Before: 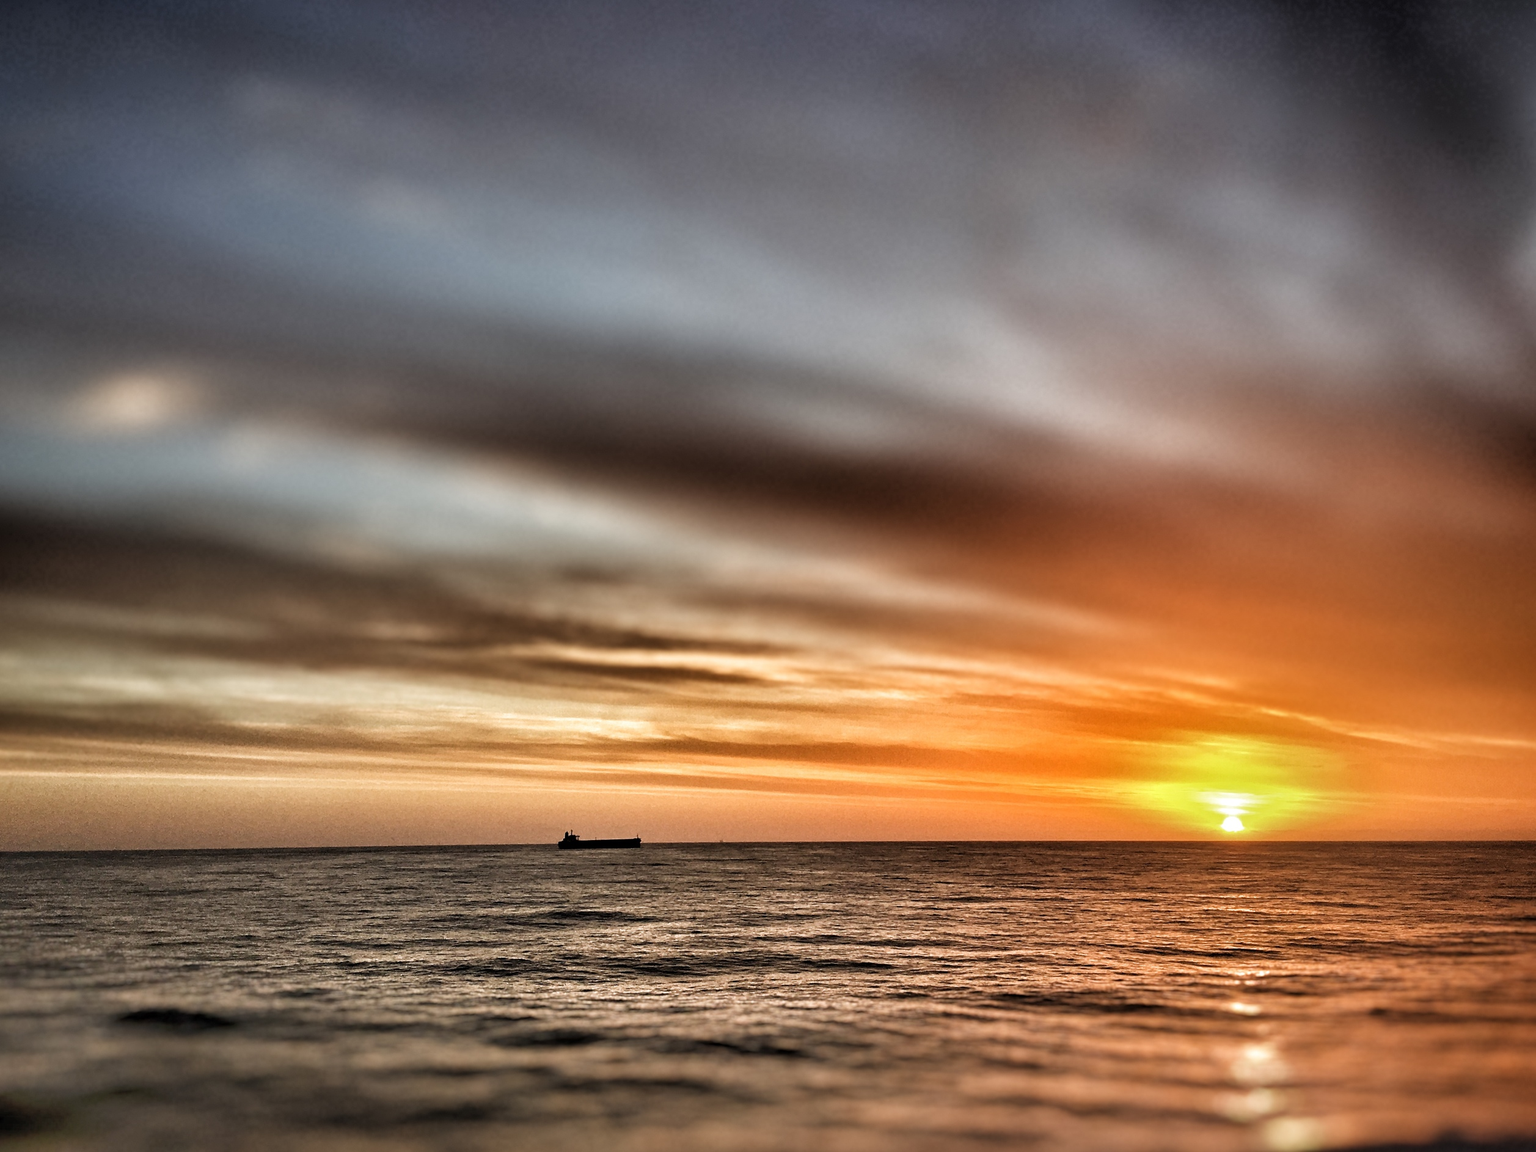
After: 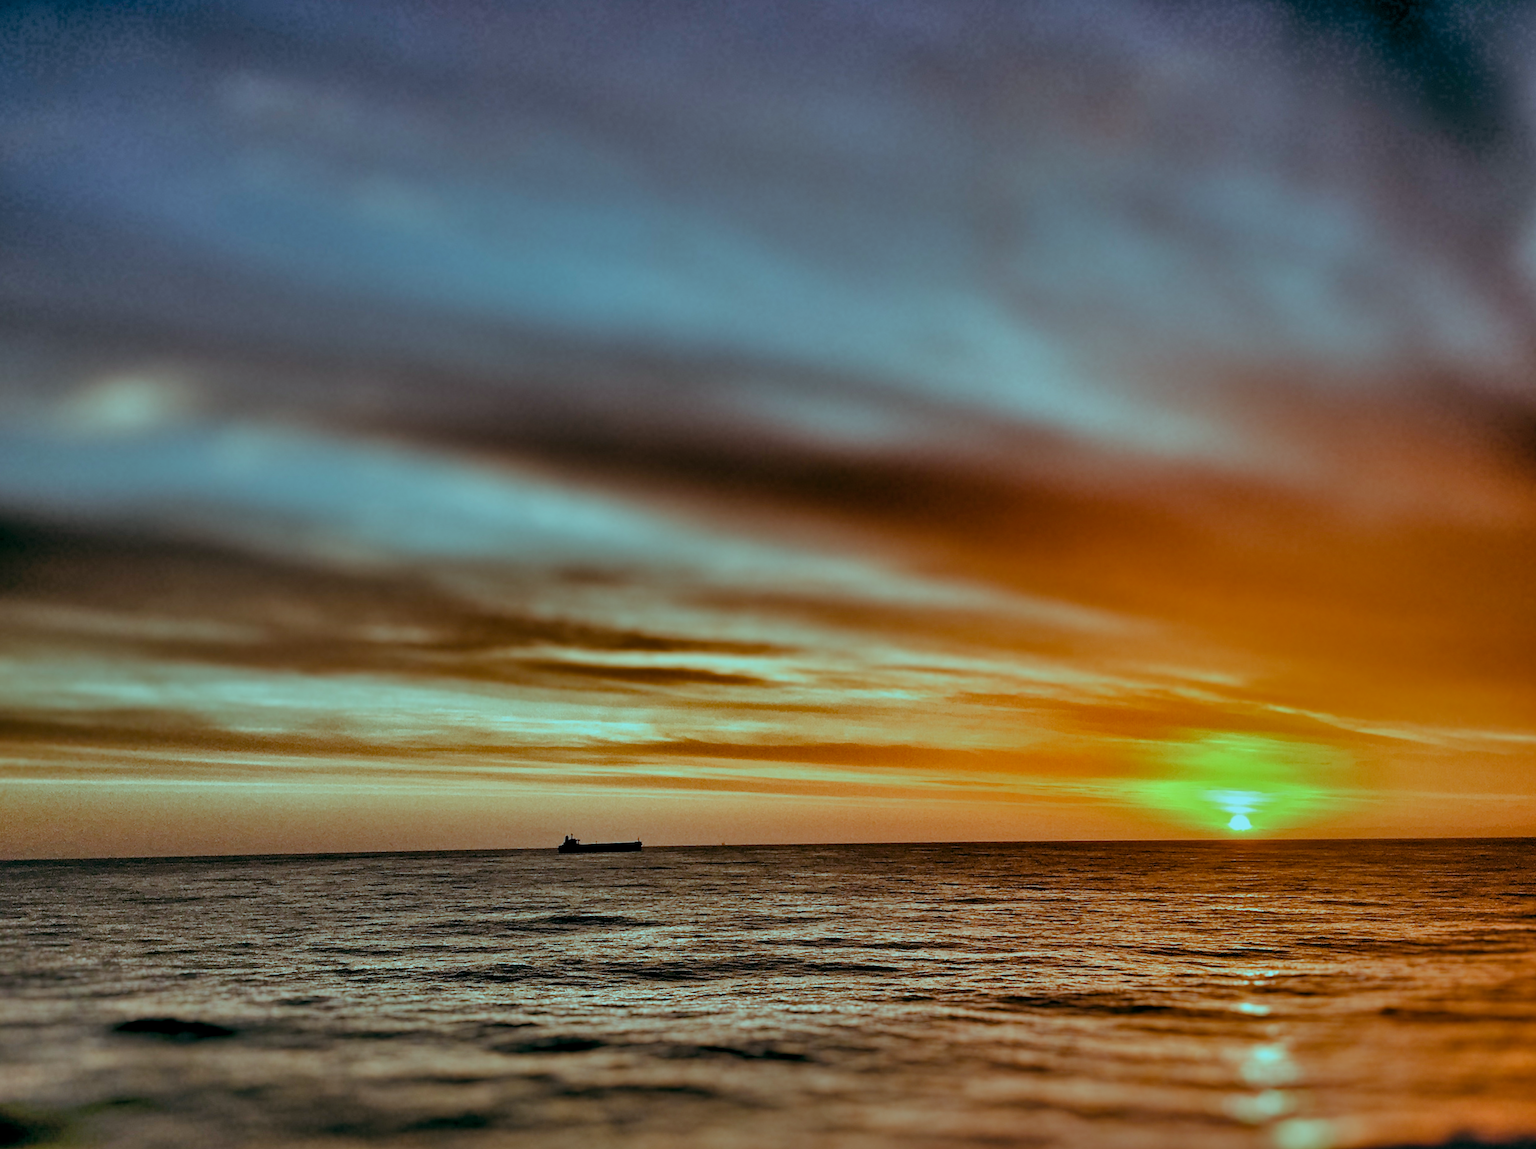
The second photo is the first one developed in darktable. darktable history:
rotate and perspective: rotation -0.45°, automatic cropping original format, crop left 0.008, crop right 0.992, crop top 0.012, crop bottom 0.988
shadows and highlights: shadows 60, highlights -60.23, soften with gaussian
color balance rgb: shadows lift › luminance -7.7%, shadows lift › chroma 2.13%, shadows lift › hue 165.27°, power › luminance -7.77%, power › chroma 1.34%, power › hue 330.55°, highlights gain › luminance -33.33%, highlights gain › chroma 5.68%, highlights gain › hue 217.2°, global offset › luminance -0.33%, global offset › chroma 0.11%, global offset › hue 165.27°, perceptual saturation grading › global saturation 27.72%, perceptual saturation grading › highlights -25%, perceptual saturation grading › mid-tones 25%, perceptual saturation grading › shadows 50%
